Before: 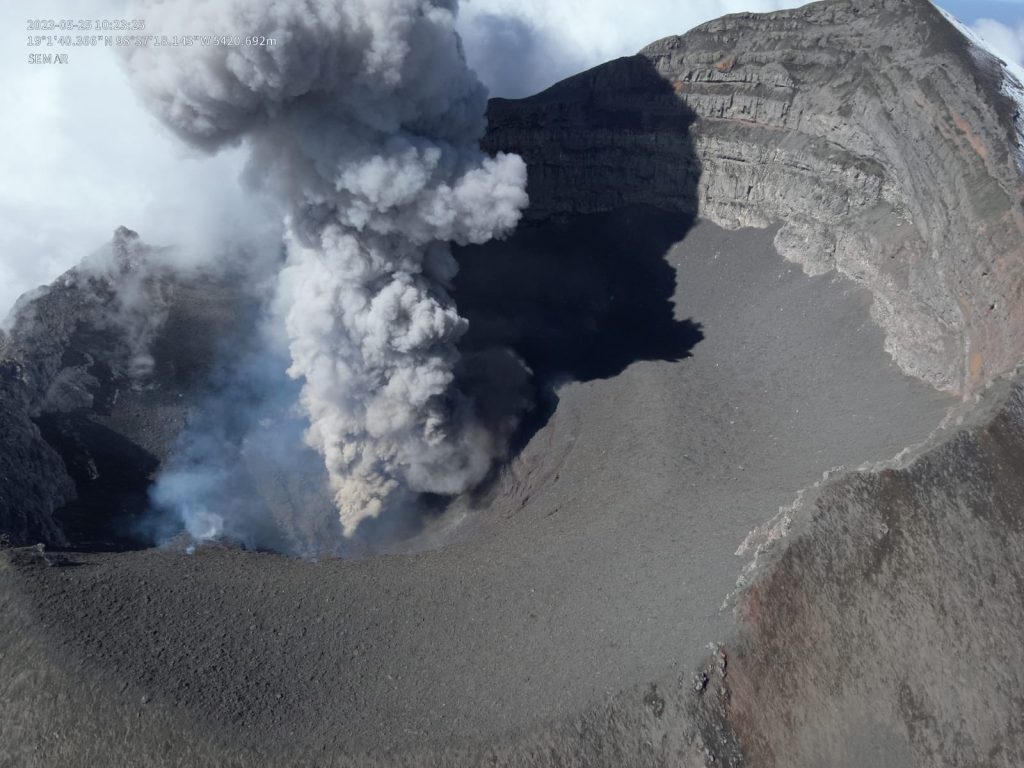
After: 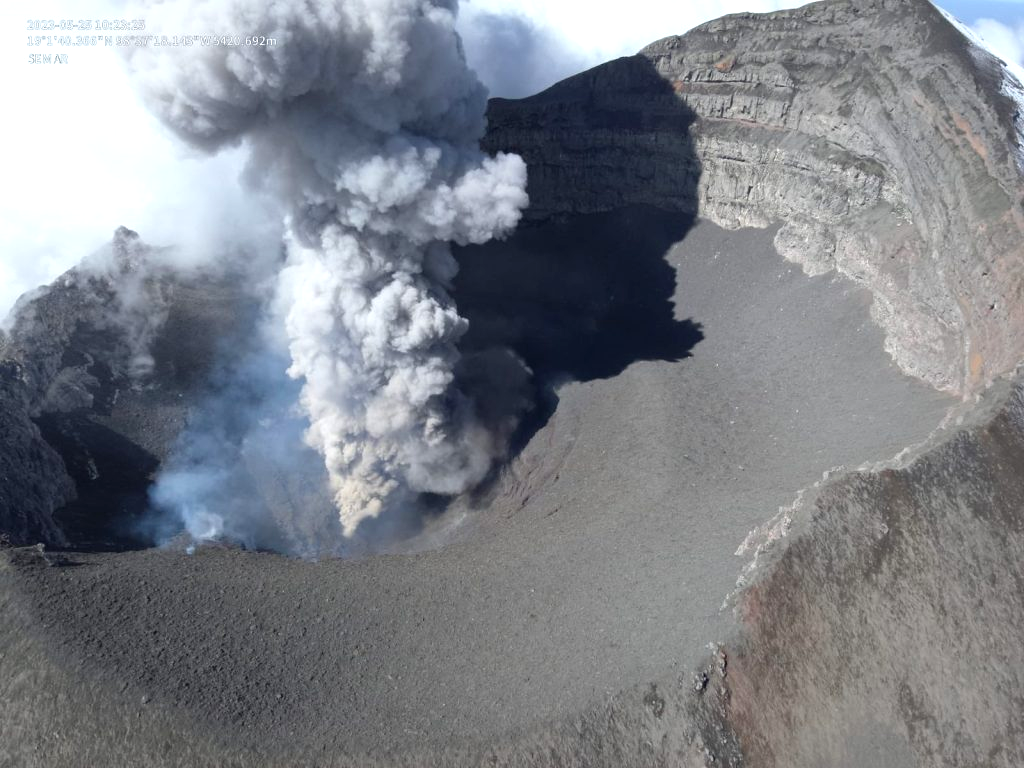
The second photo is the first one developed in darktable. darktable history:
exposure: exposure 0.559 EV, compensate exposure bias true, compensate highlight preservation false
